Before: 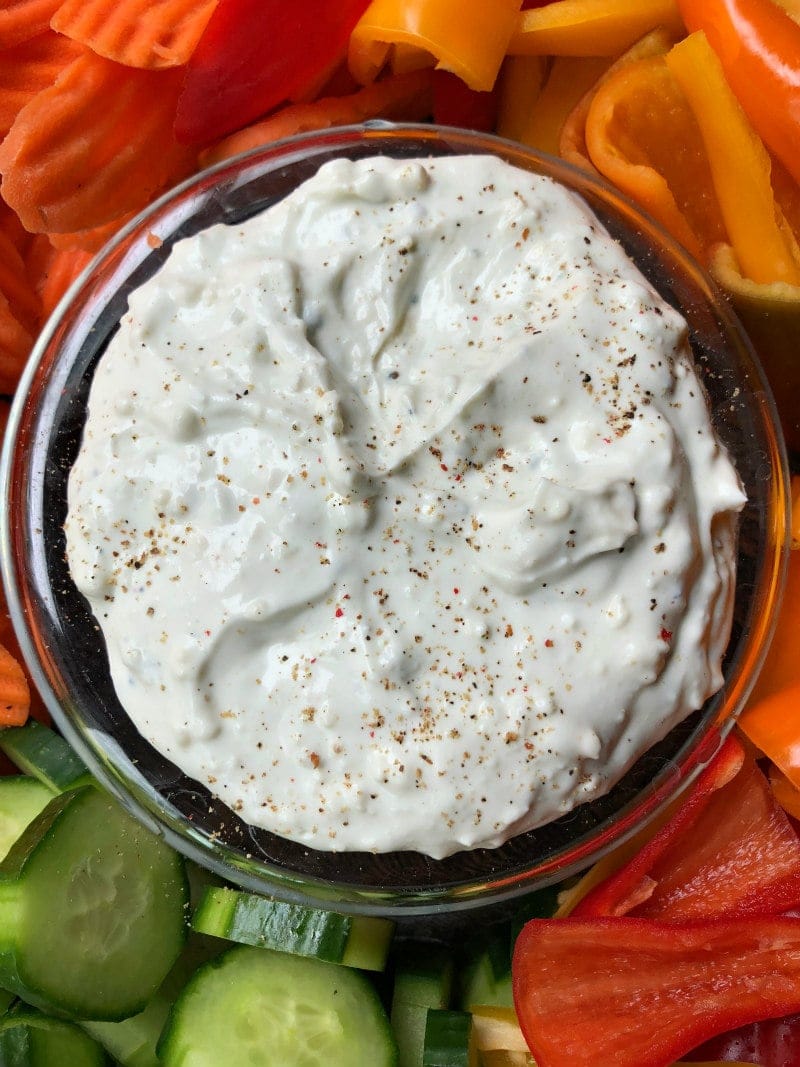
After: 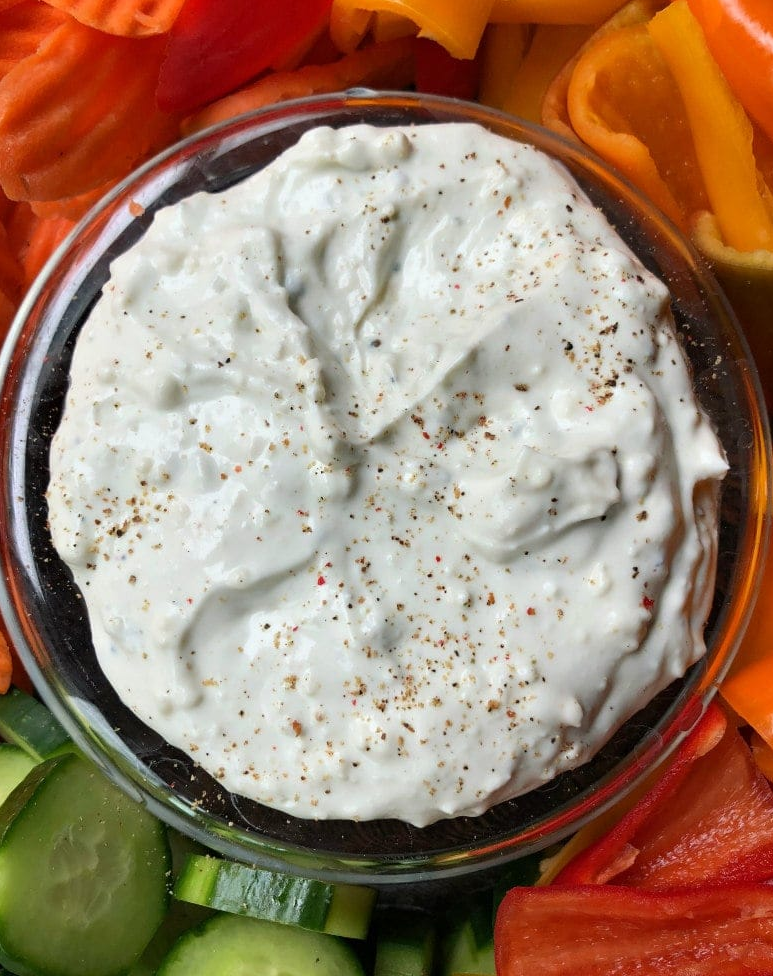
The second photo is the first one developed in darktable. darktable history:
crop: left 2.345%, top 3.017%, right 0.992%, bottom 4.883%
